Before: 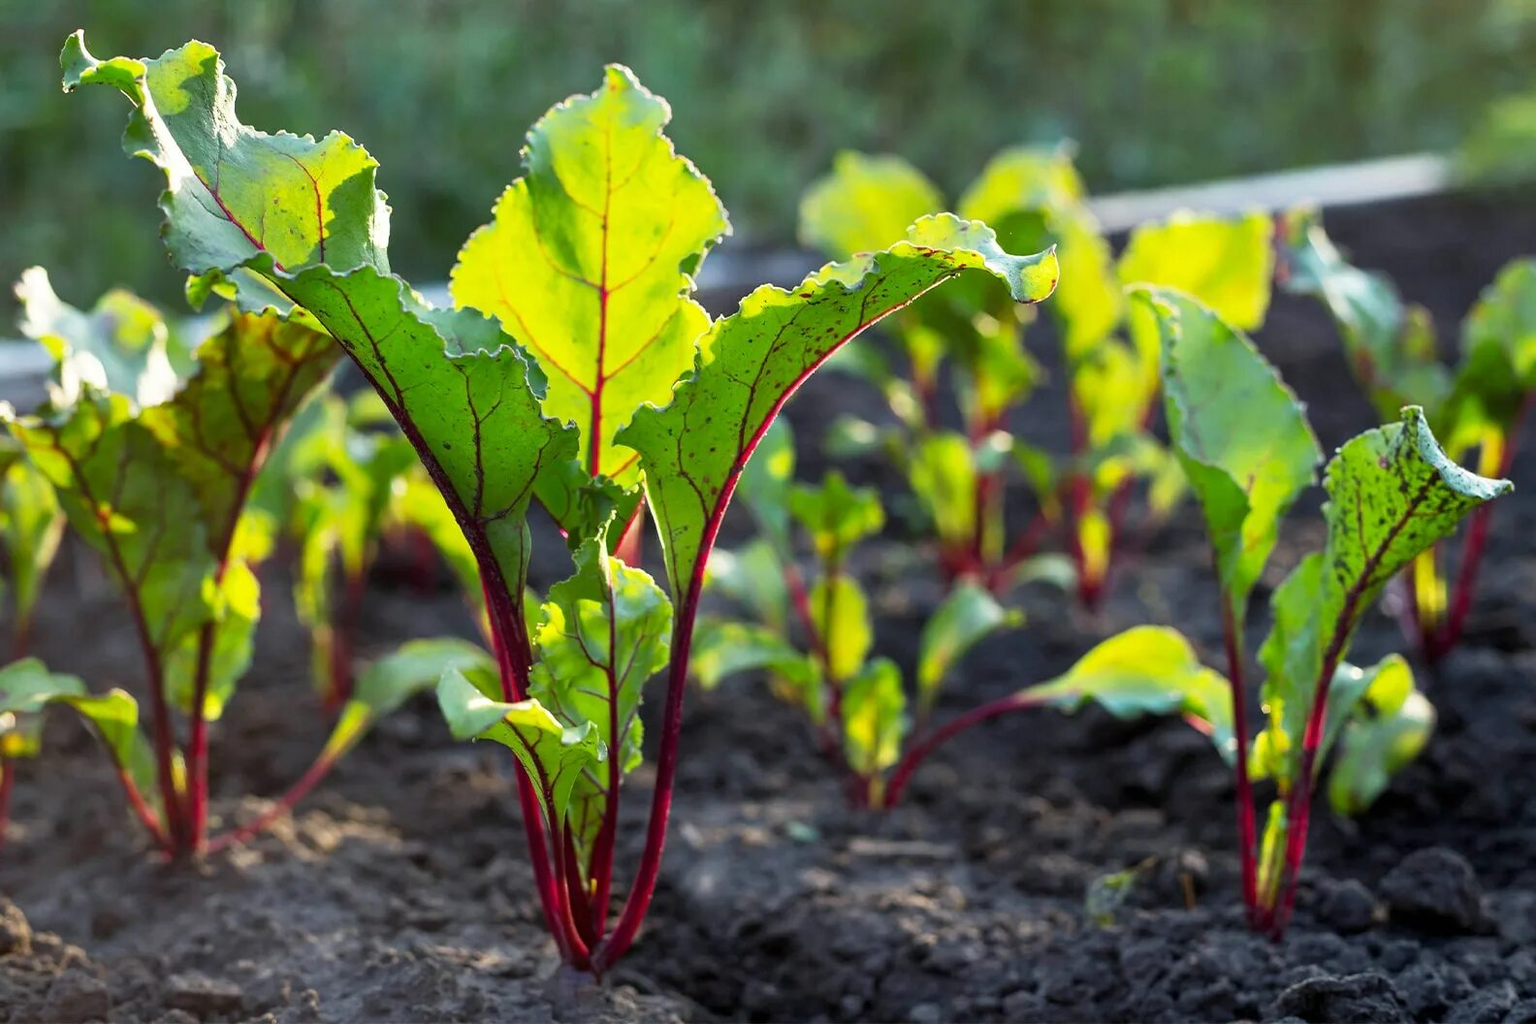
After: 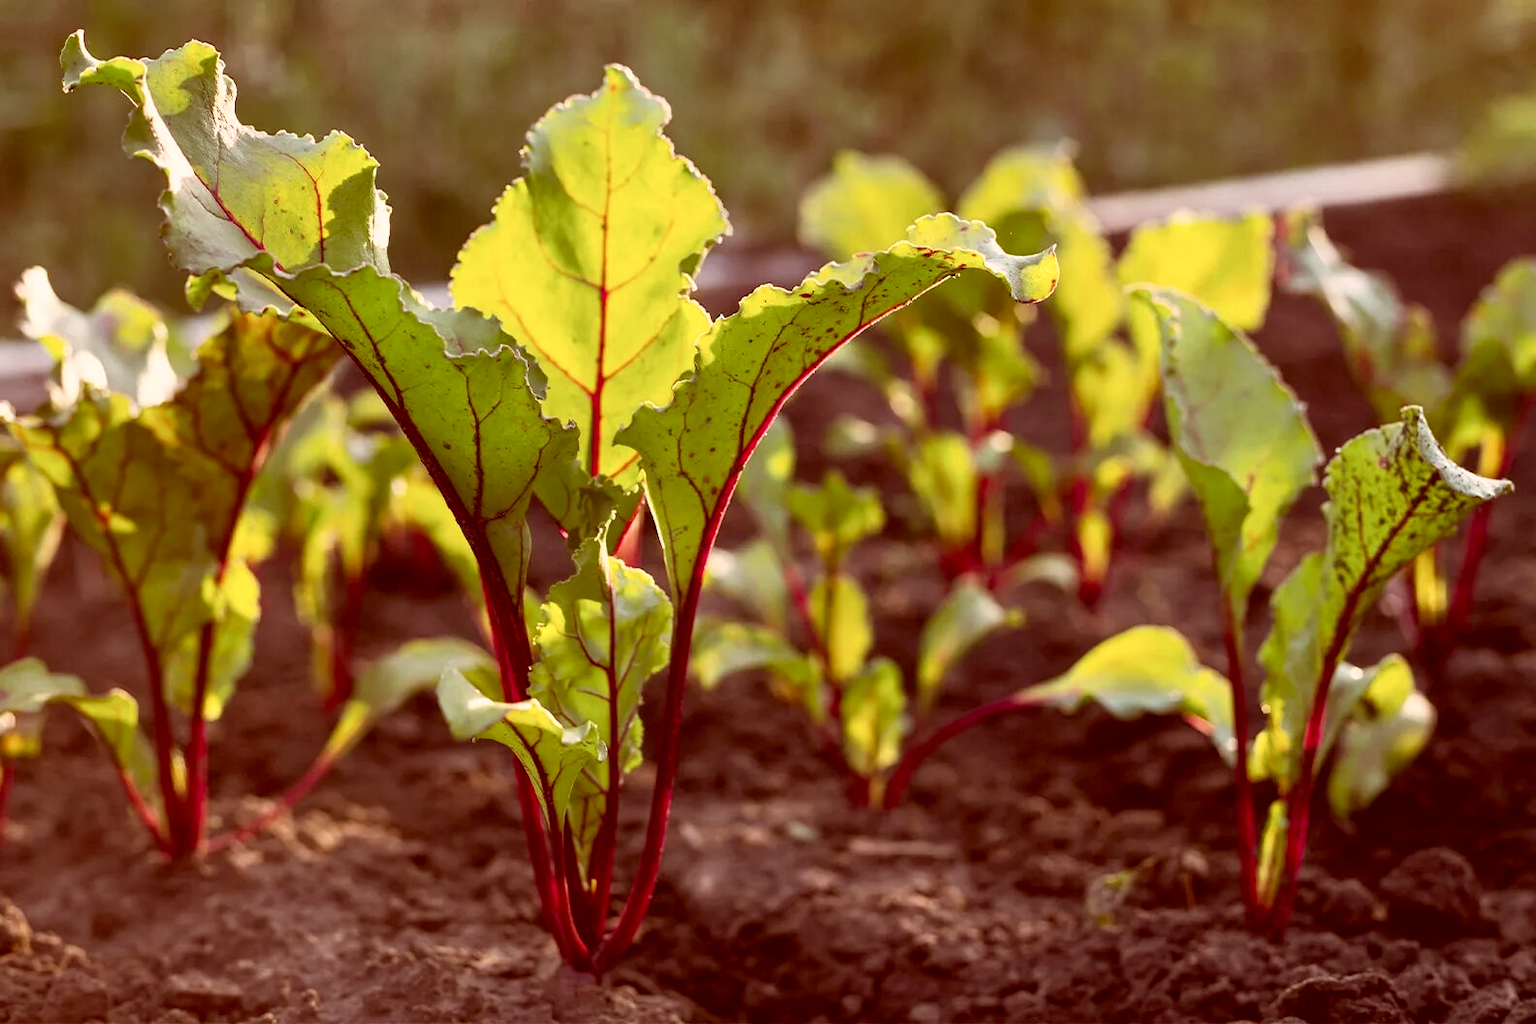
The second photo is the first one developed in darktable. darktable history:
color correction: highlights a* 9.11, highlights b* 8.87, shadows a* 39.21, shadows b* 39.3, saturation 0.783
